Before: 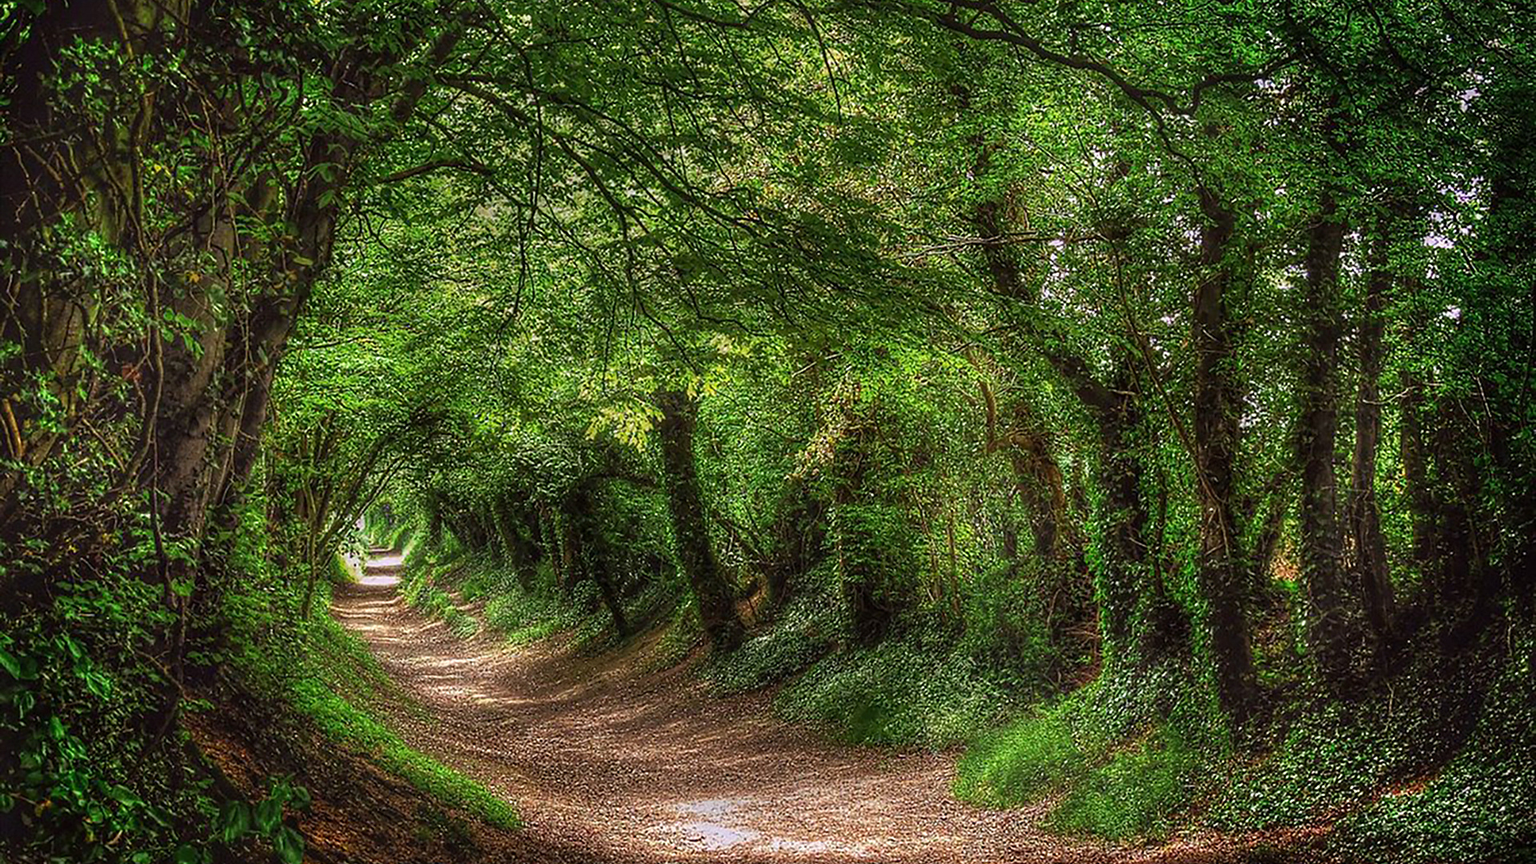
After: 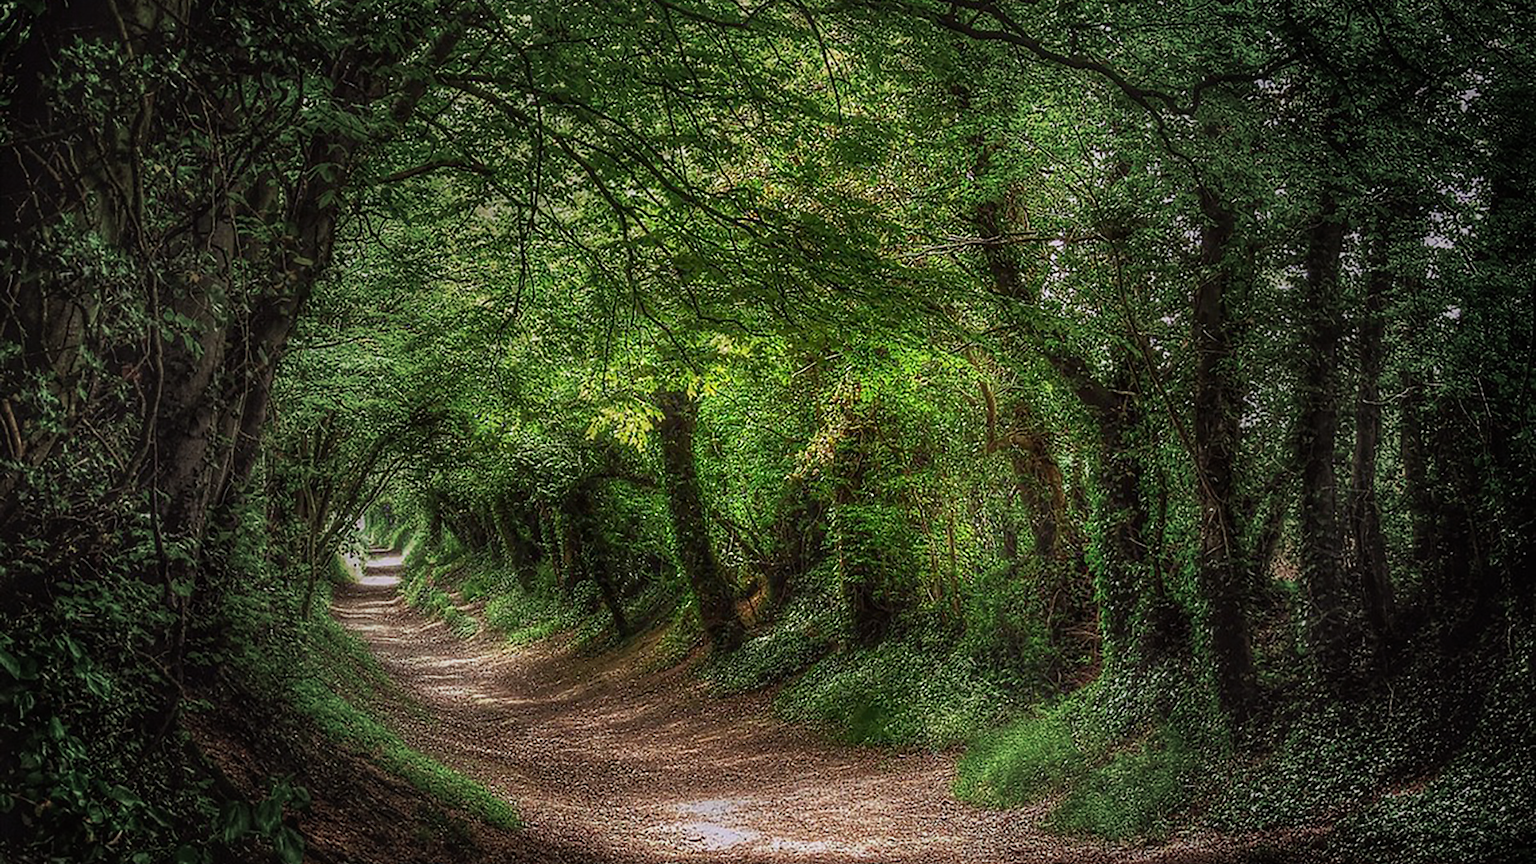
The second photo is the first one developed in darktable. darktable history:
vignetting: fall-off start 16.46%, fall-off radius 99.71%, width/height ratio 0.712, dithering 16-bit output
